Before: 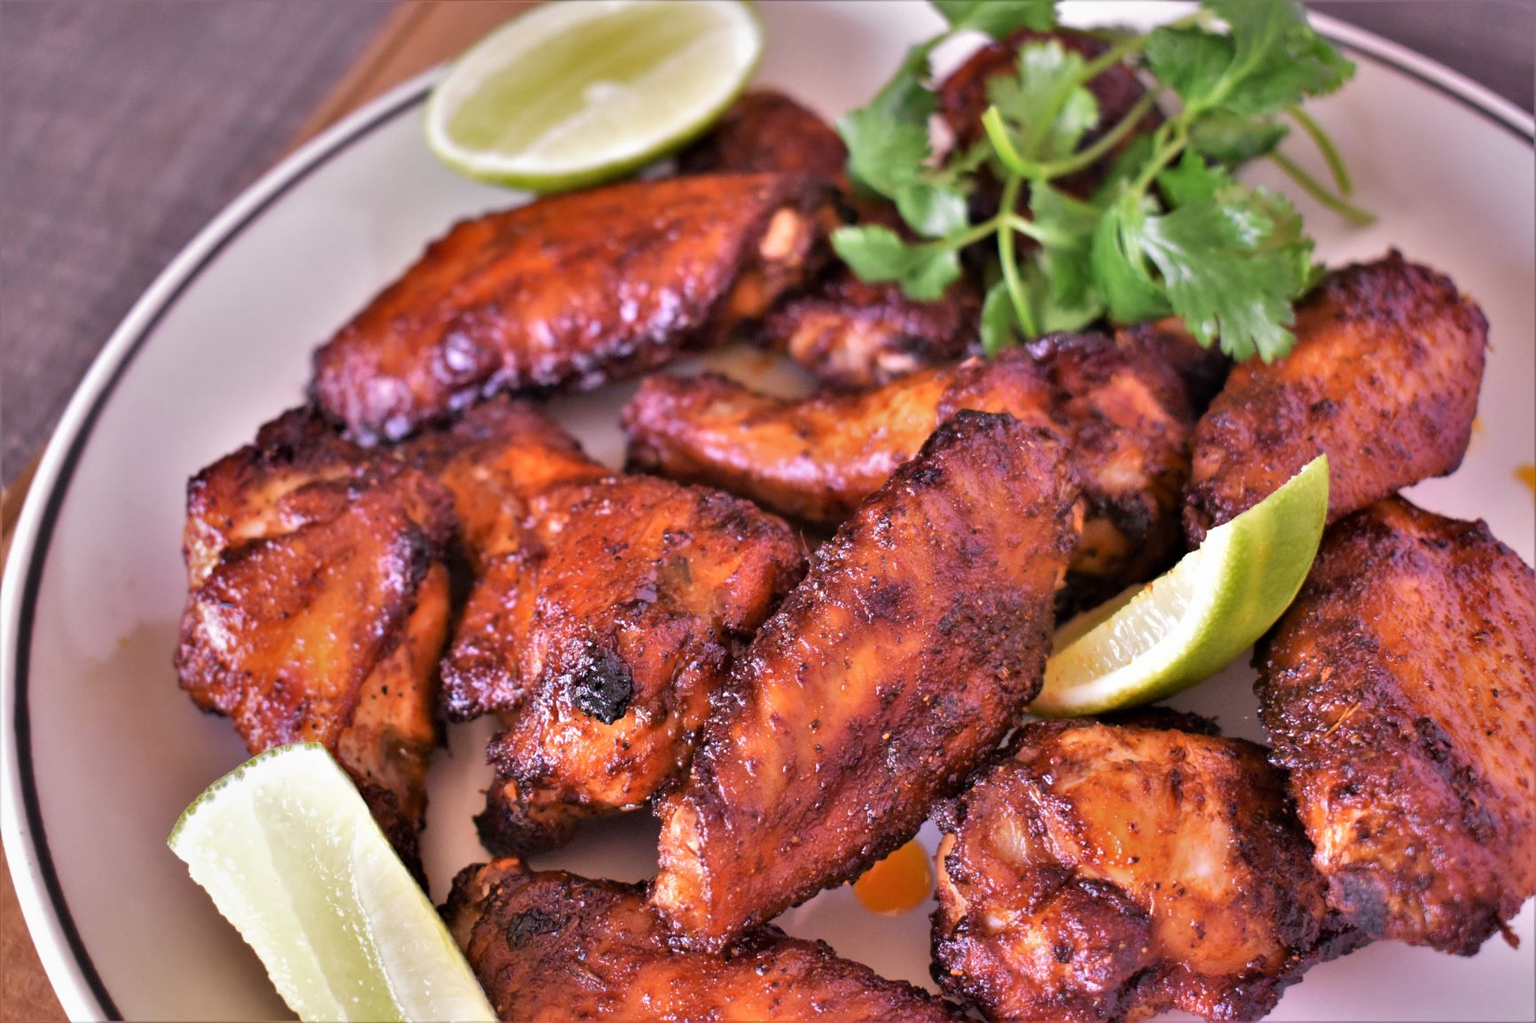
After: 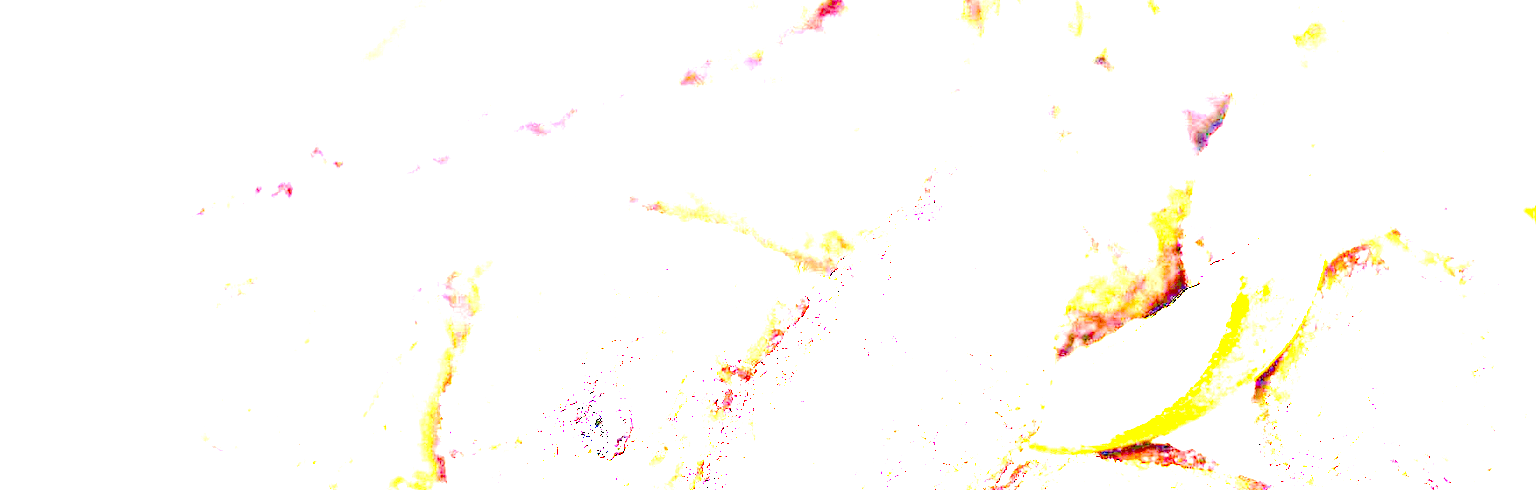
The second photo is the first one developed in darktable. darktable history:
crop and rotate: top 25.858%, bottom 26.16%
exposure: exposure 7.945 EV, compensate highlight preservation false
color balance rgb: global offset › luminance -0.372%, linear chroma grading › global chroma 0.581%, perceptual saturation grading › global saturation 0.483%, perceptual saturation grading › mid-tones 11.712%, global vibrance 20%
